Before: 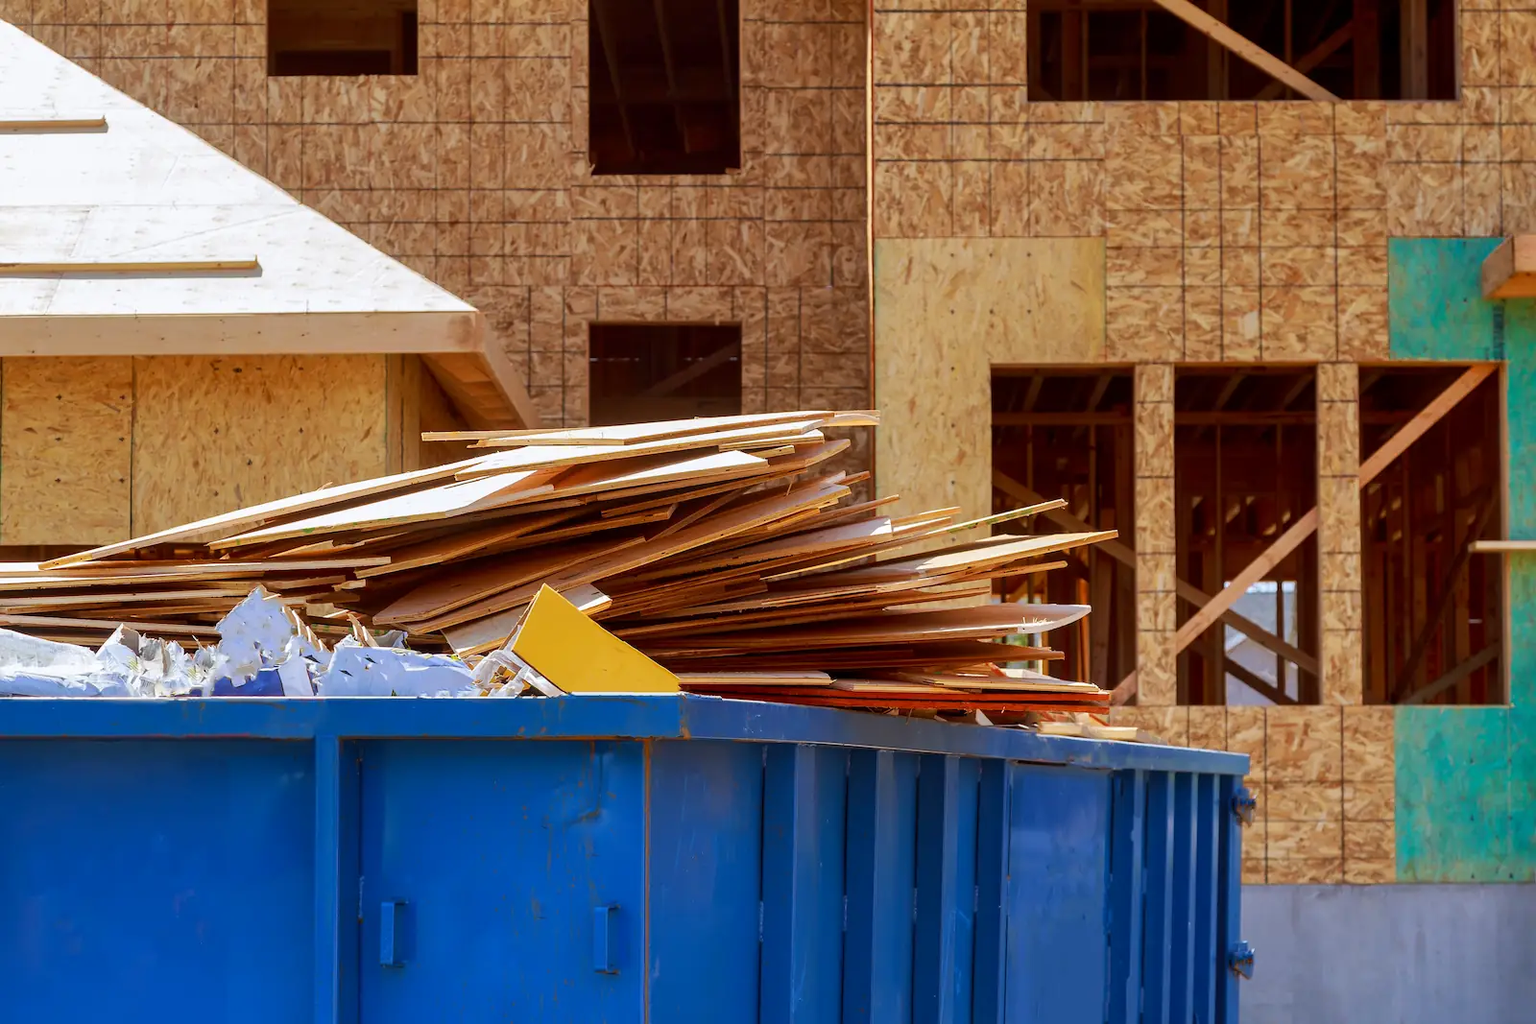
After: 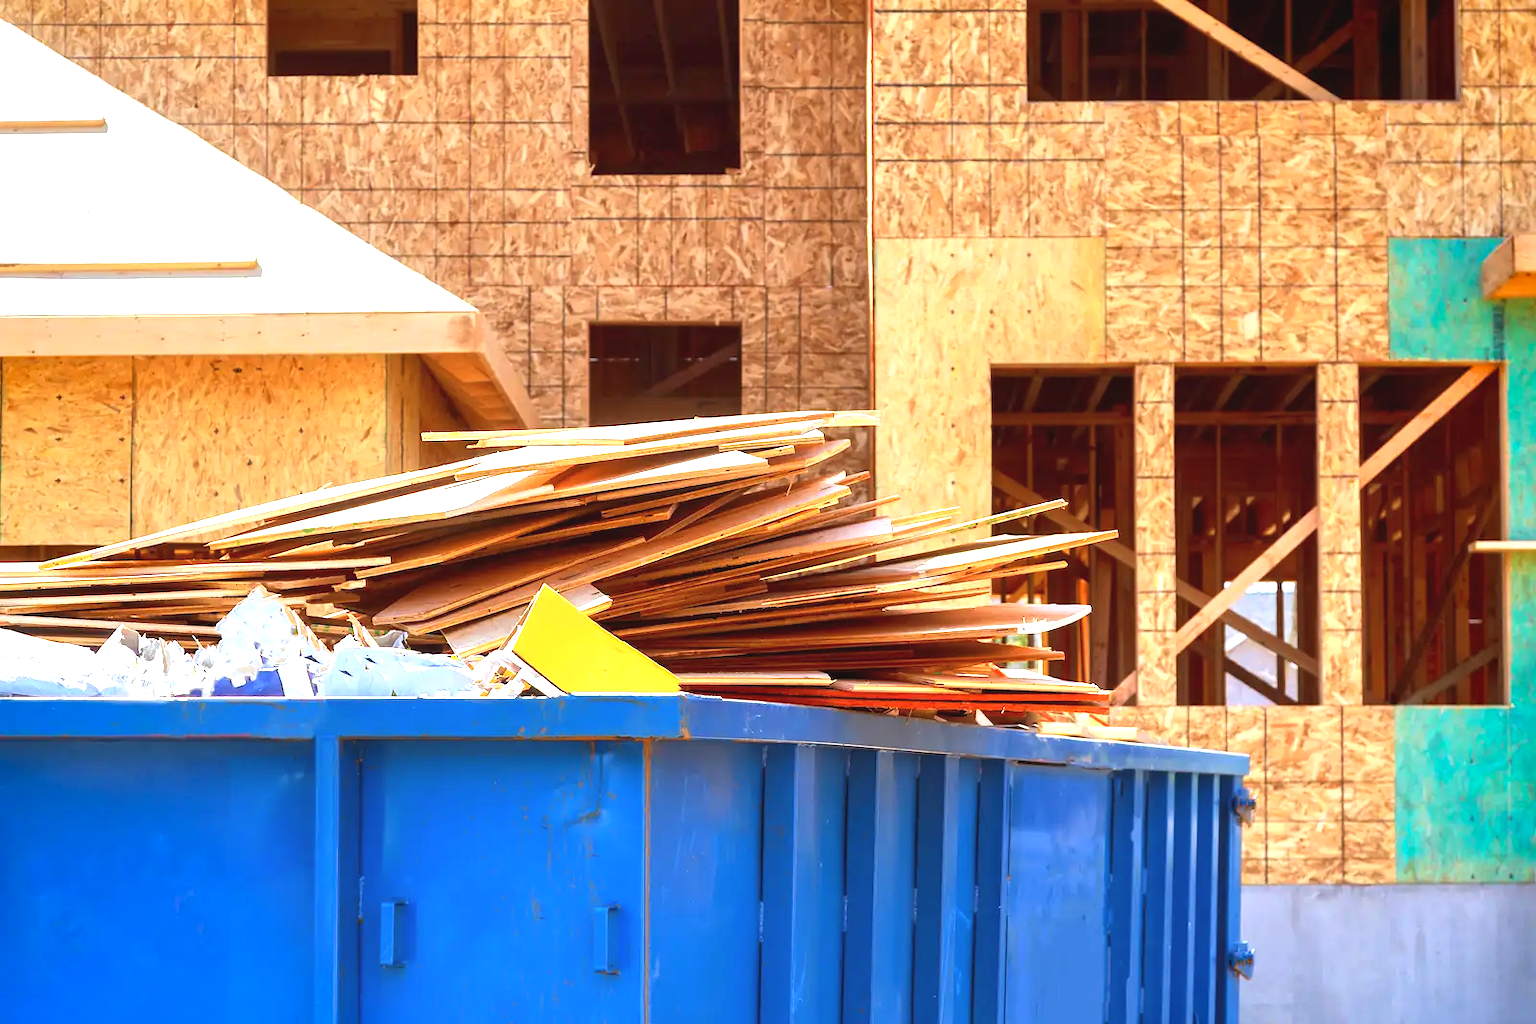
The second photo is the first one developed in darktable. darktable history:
vignetting: brightness -0.233, saturation 0.141
exposure: black level correction -0.002, exposure 1.35 EV, compensate highlight preservation false
